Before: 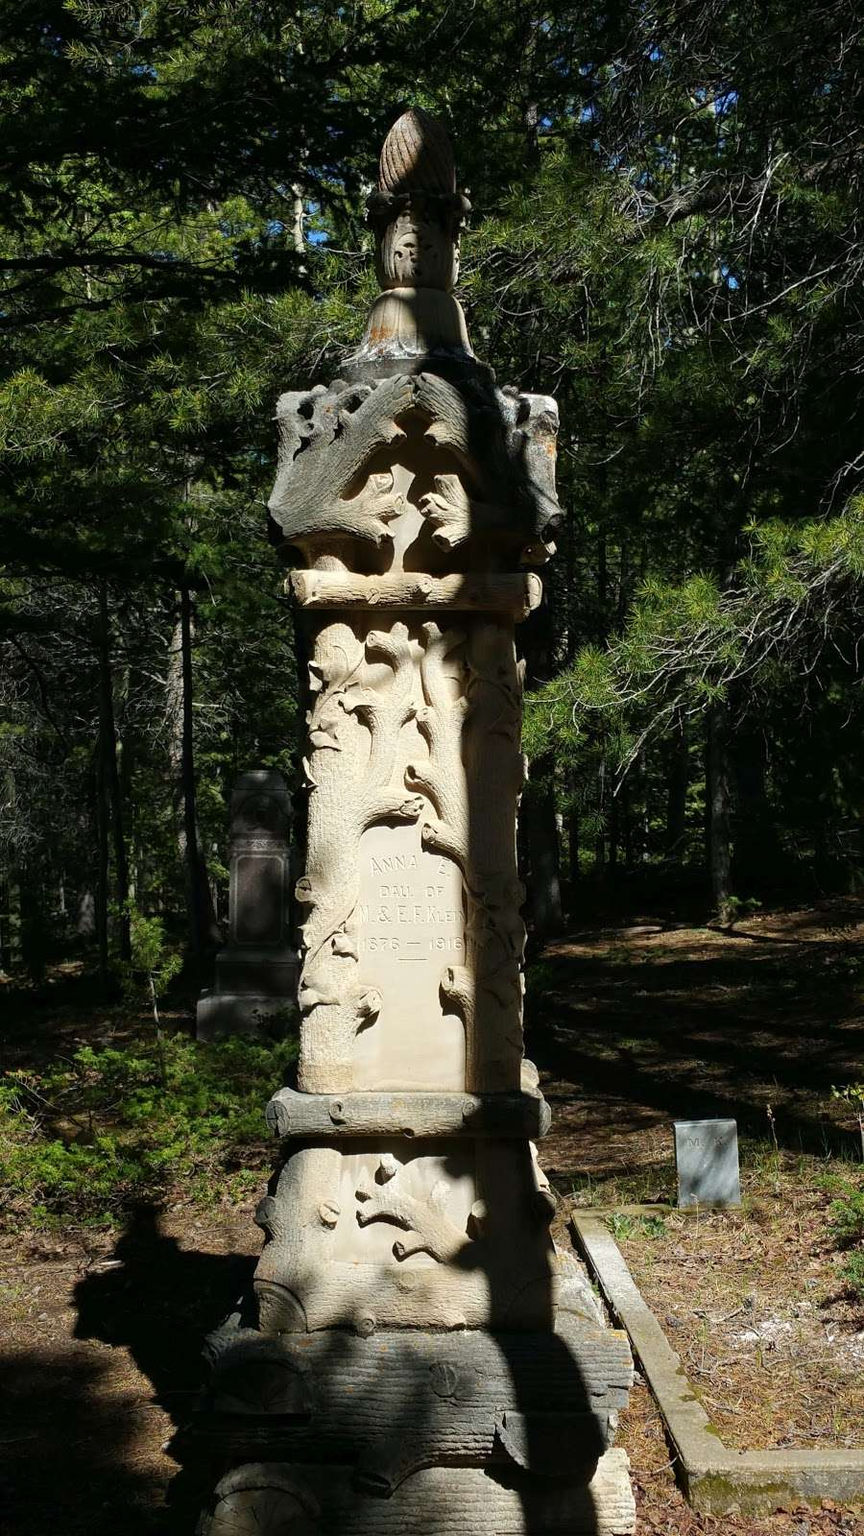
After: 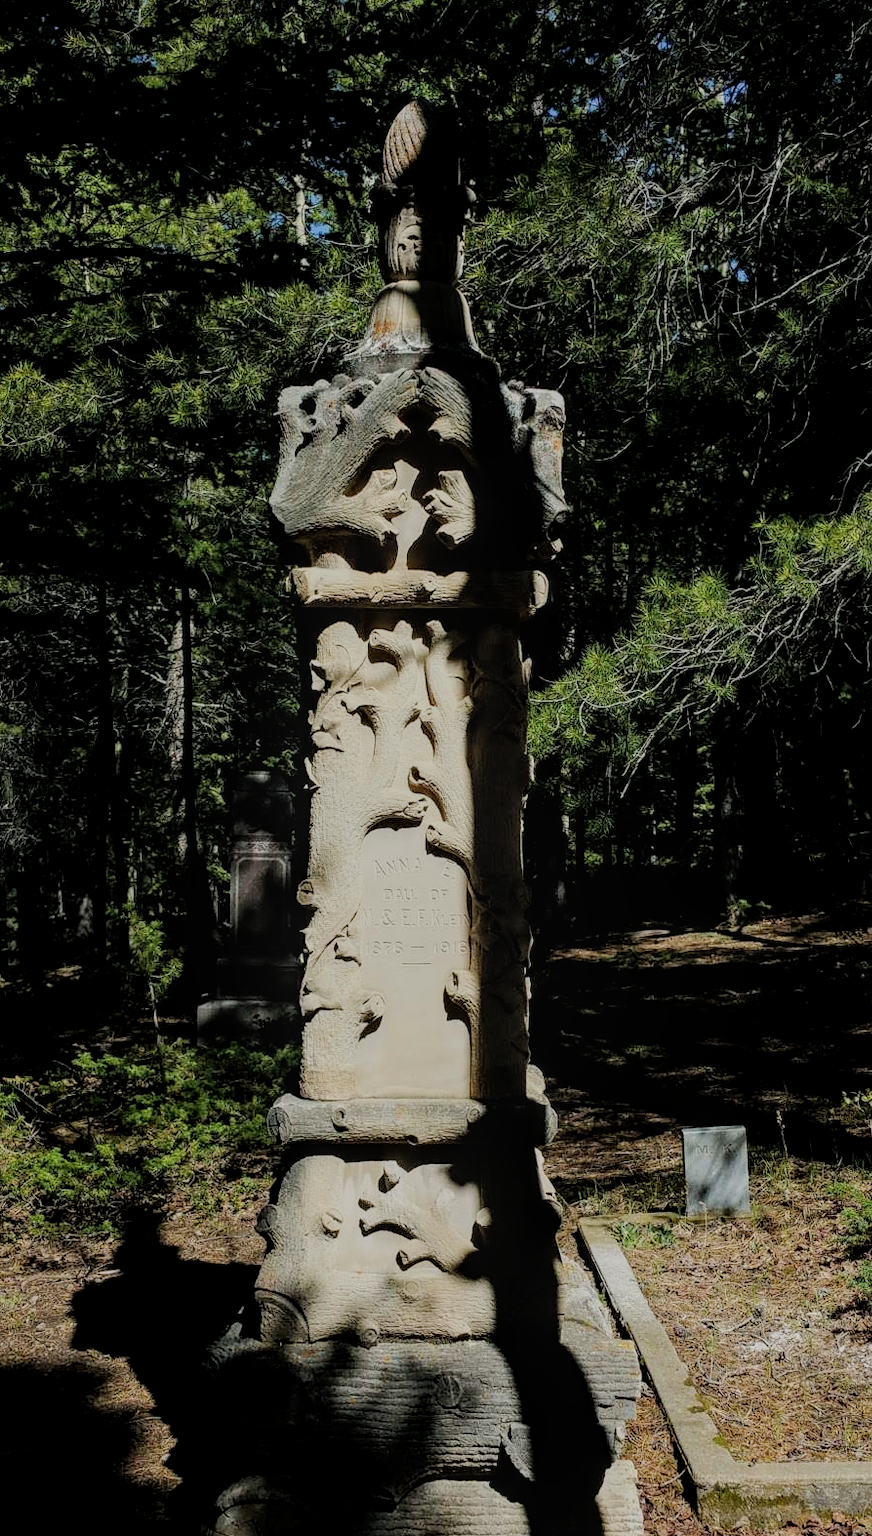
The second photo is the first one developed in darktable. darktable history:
local contrast: on, module defaults
crop: left 0.428%, top 0.762%, right 0.199%, bottom 0.837%
filmic rgb: black relative exposure -6.11 EV, white relative exposure 6.96 EV, hardness 2.23, iterations of high-quality reconstruction 0
